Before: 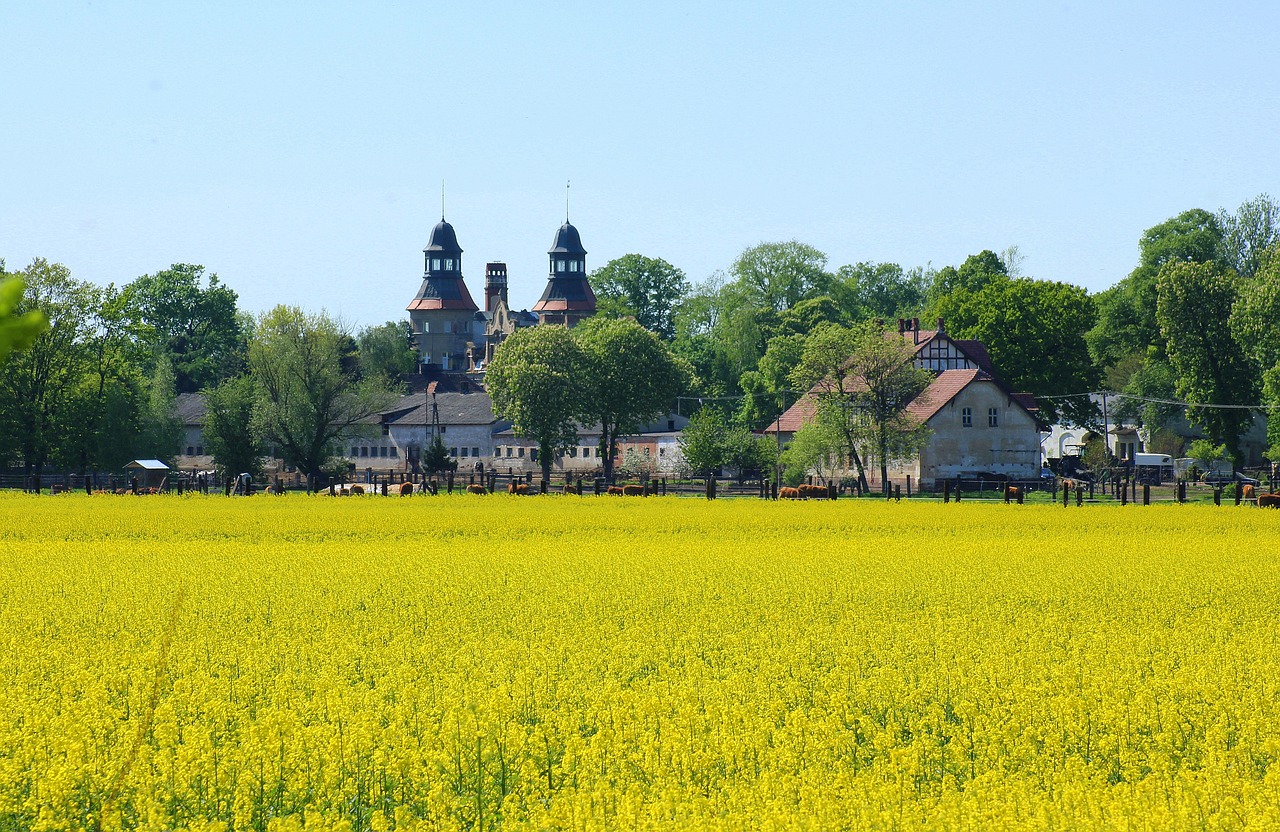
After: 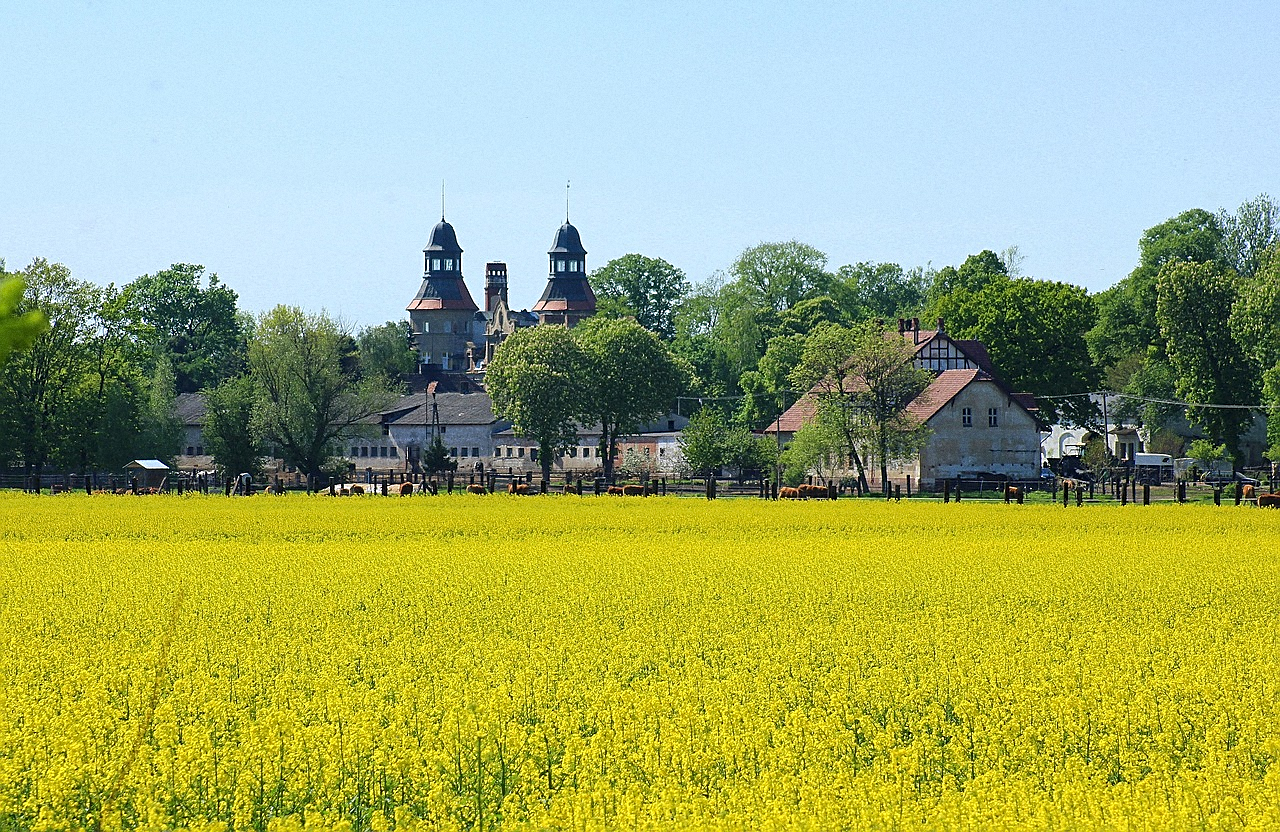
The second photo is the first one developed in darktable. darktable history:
grain: strength 26%
sharpen: on, module defaults
tone equalizer: on, module defaults
